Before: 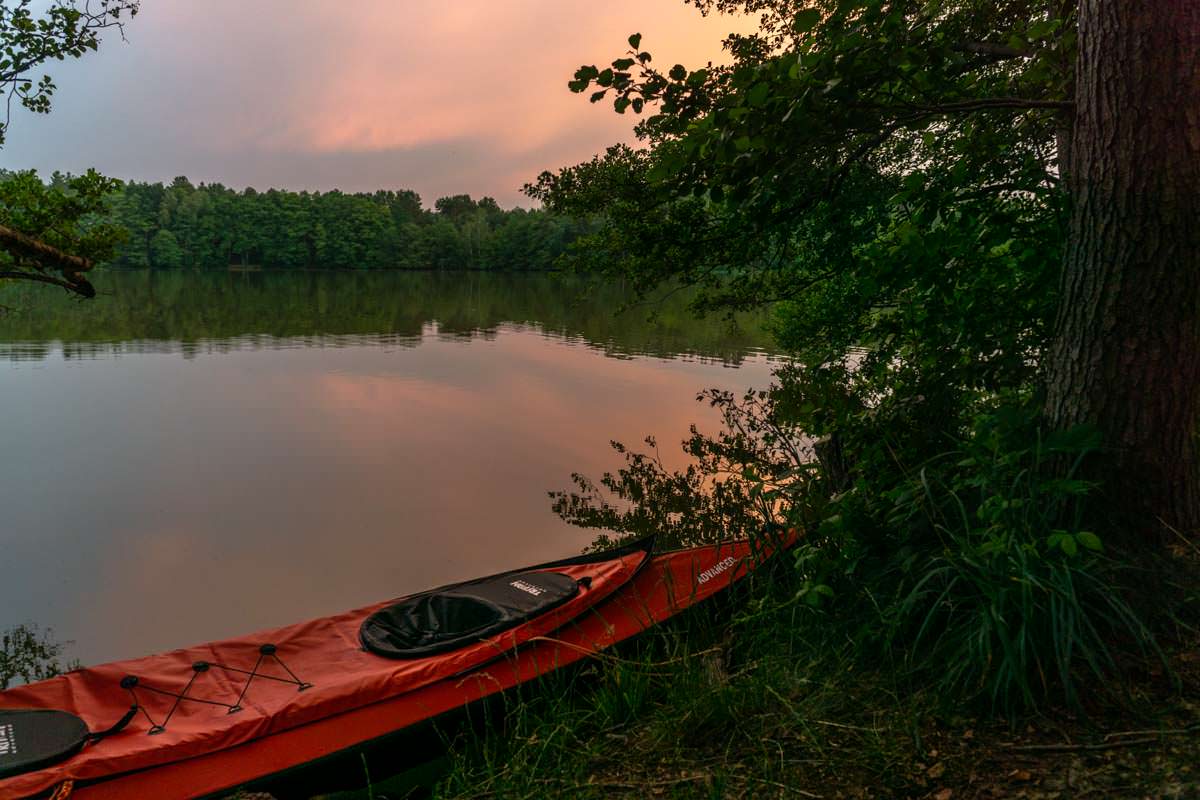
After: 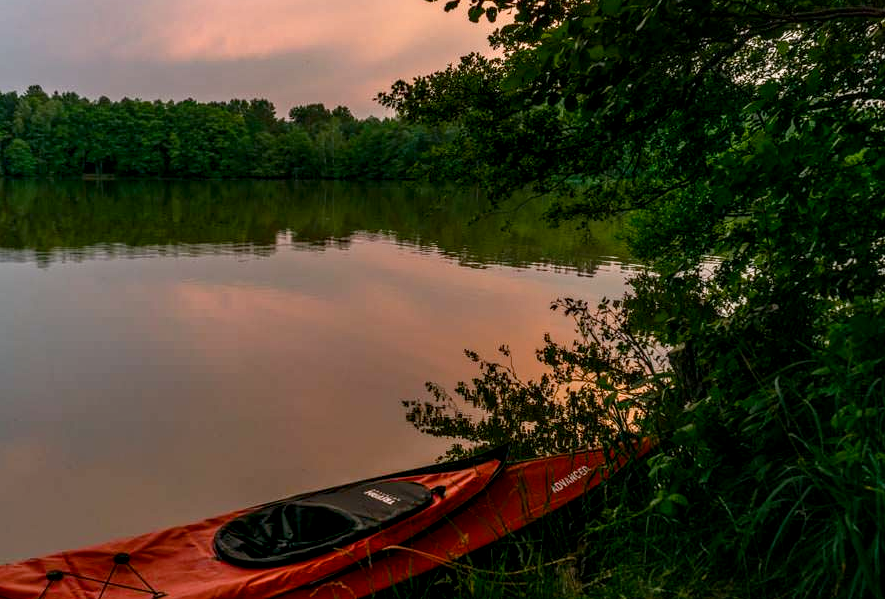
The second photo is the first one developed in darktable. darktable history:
crop and rotate: left 12.222%, top 11.408%, right 14.027%, bottom 13.715%
color balance rgb: shadows lift › chroma 1.042%, shadows lift › hue 215.35°, perceptual saturation grading › global saturation 20%, perceptual saturation grading › highlights -25.026%, perceptual saturation grading › shadows 24.041%
local contrast: highlights 29%, shadows 73%, midtone range 0.75
